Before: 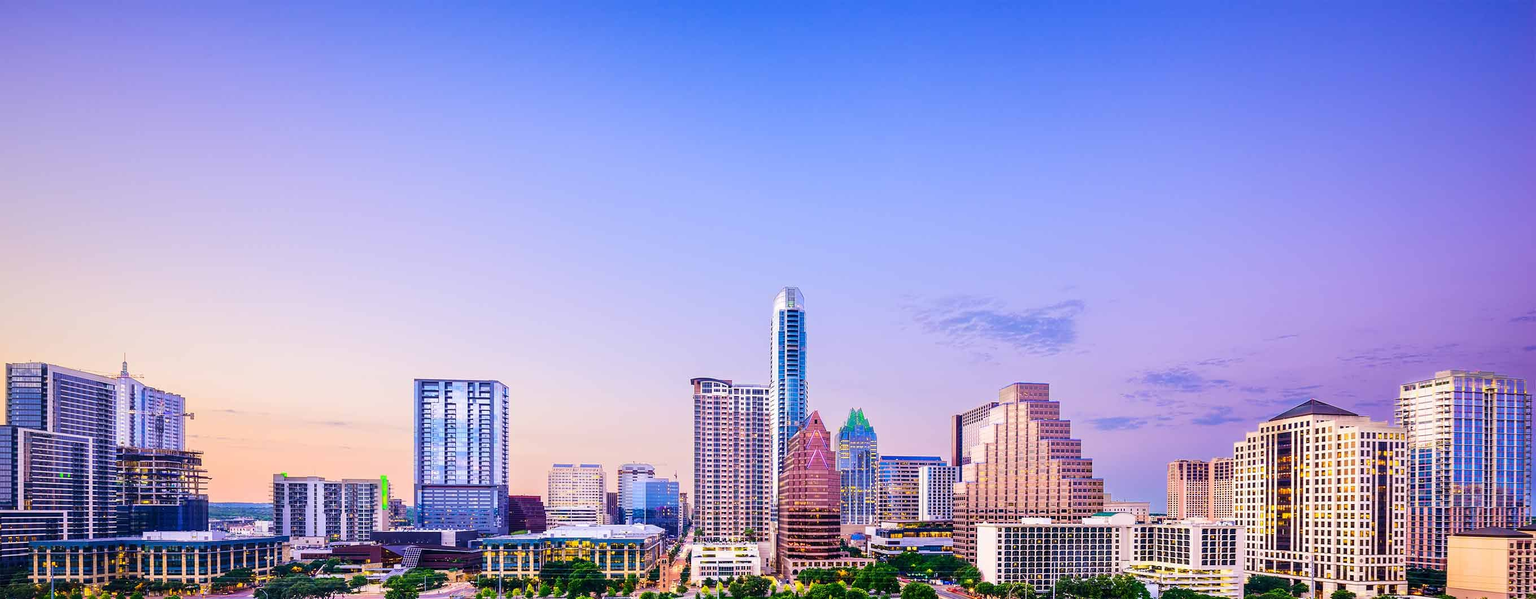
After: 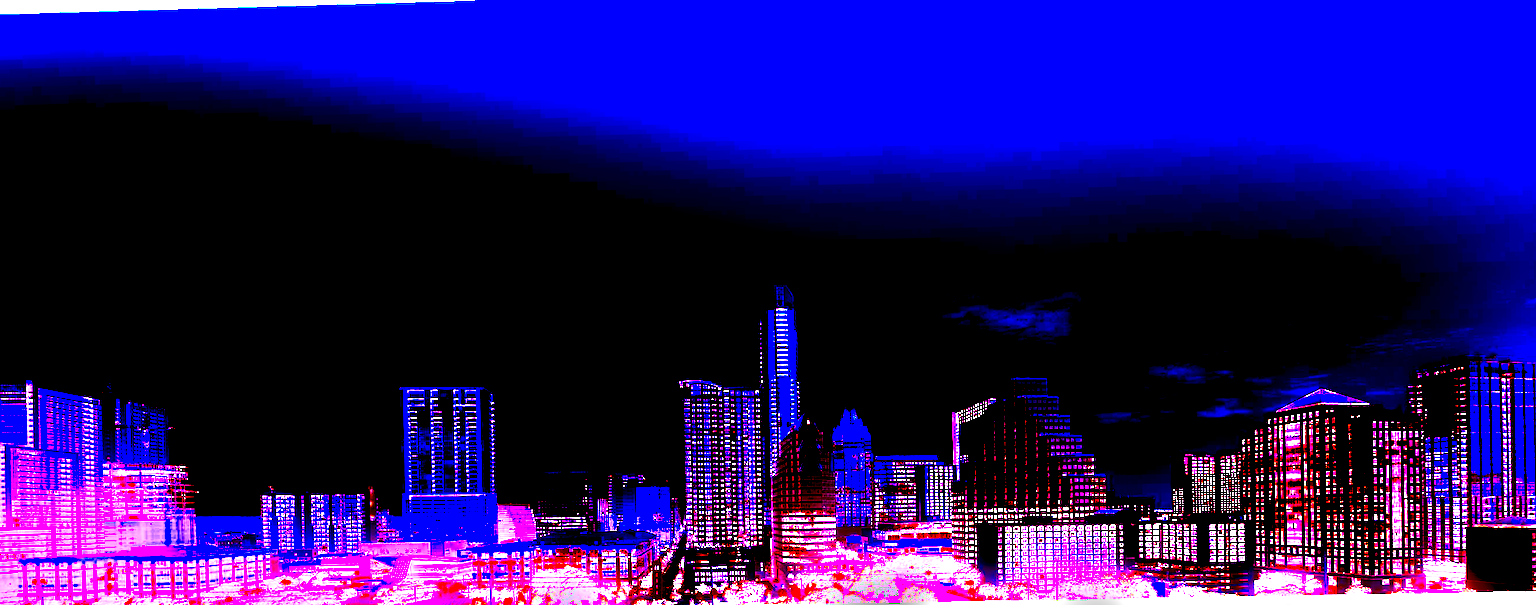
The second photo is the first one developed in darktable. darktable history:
bloom: size 9%, threshold 100%, strength 7%
haze removal: strength 0.29, distance 0.25, compatibility mode true, adaptive false
rotate and perspective: rotation -1.32°, lens shift (horizontal) -0.031, crop left 0.015, crop right 0.985, crop top 0.047, crop bottom 0.982
white balance: red 8, blue 8
